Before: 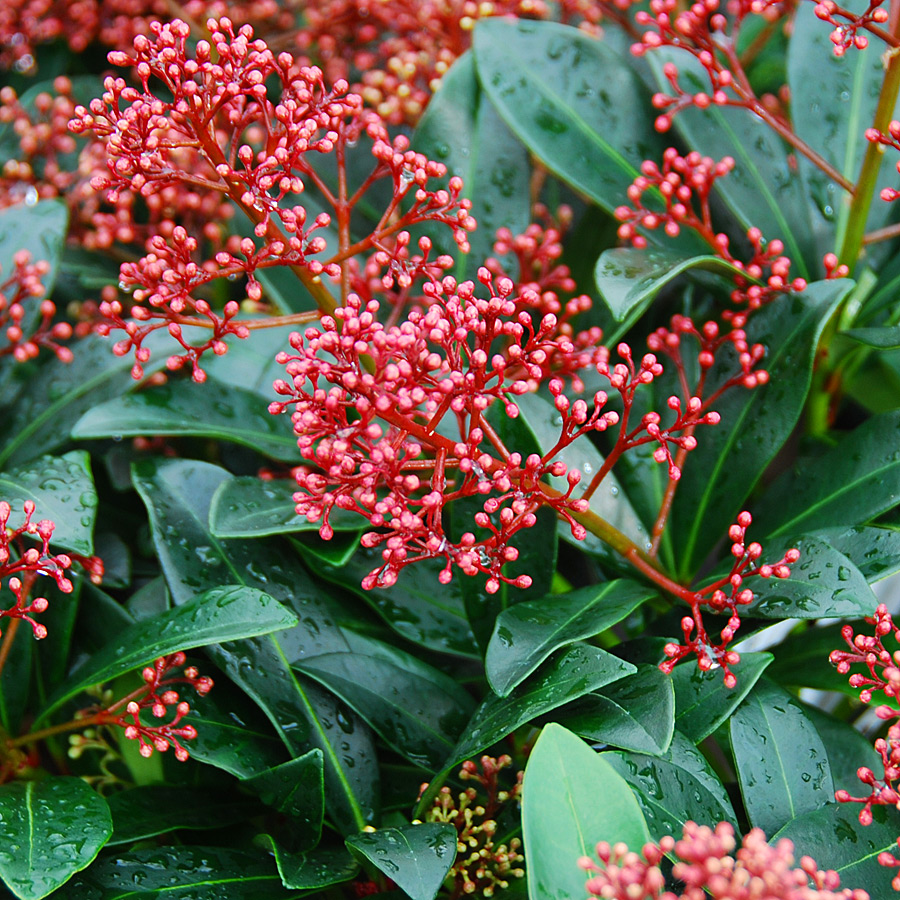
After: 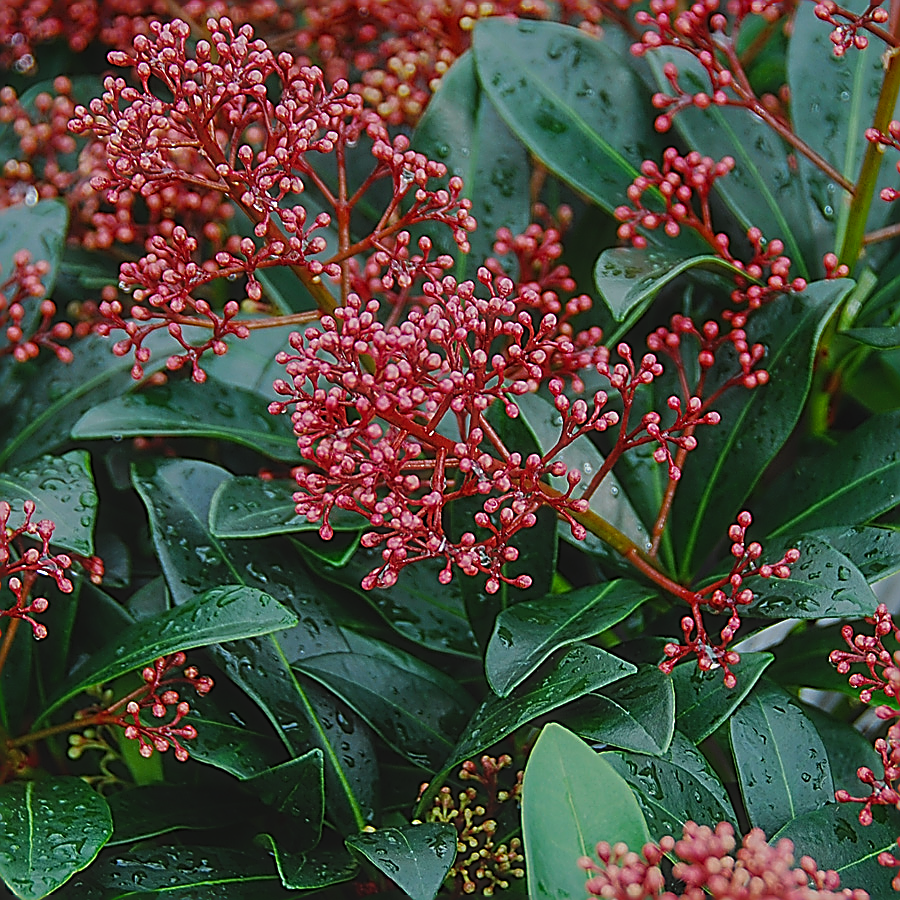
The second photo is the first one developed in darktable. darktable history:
local contrast: on, module defaults
sharpen: amount 1.994
exposure: black level correction -0.017, exposure -1.051 EV, compensate highlight preservation false
color balance rgb: perceptual saturation grading › global saturation 25.48%
haze removal: strength -0.111, compatibility mode true, adaptive false
